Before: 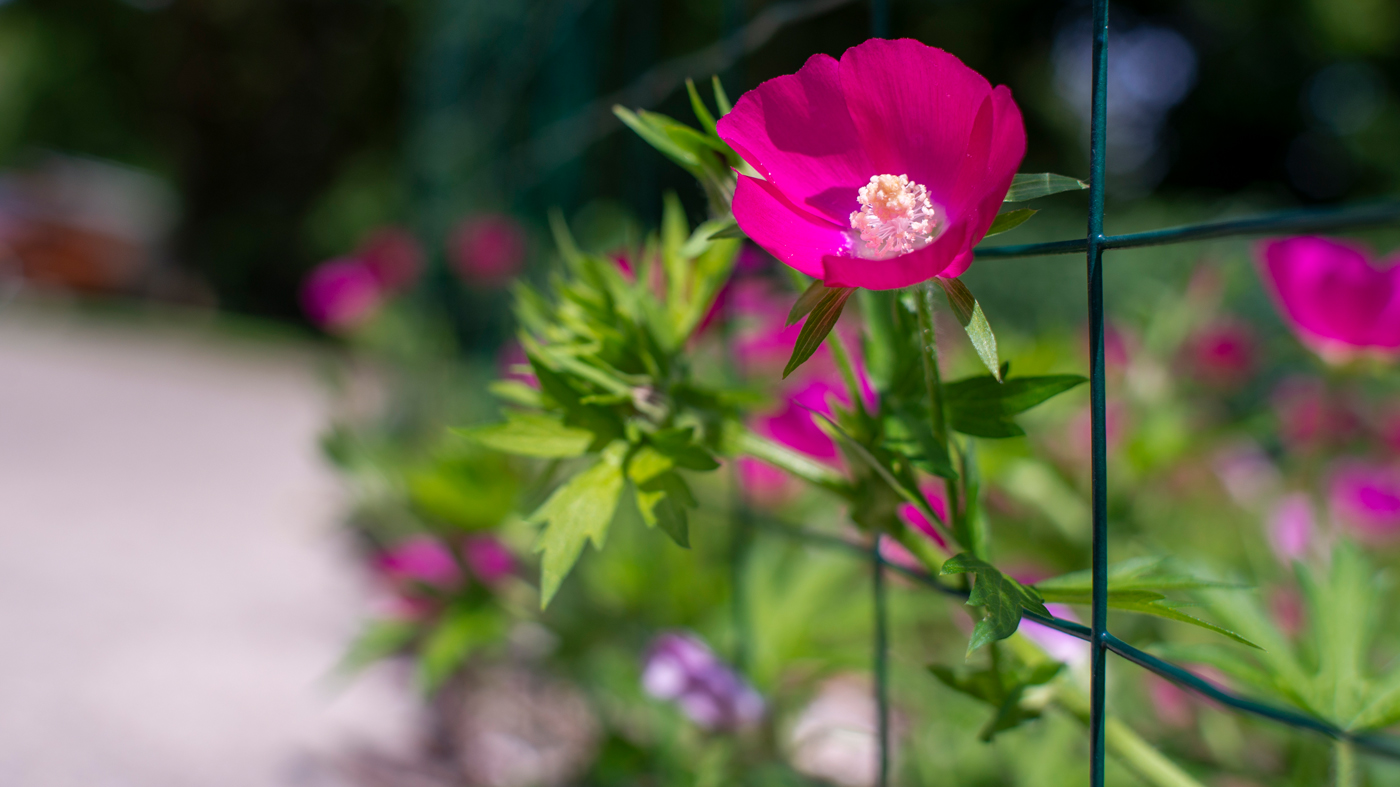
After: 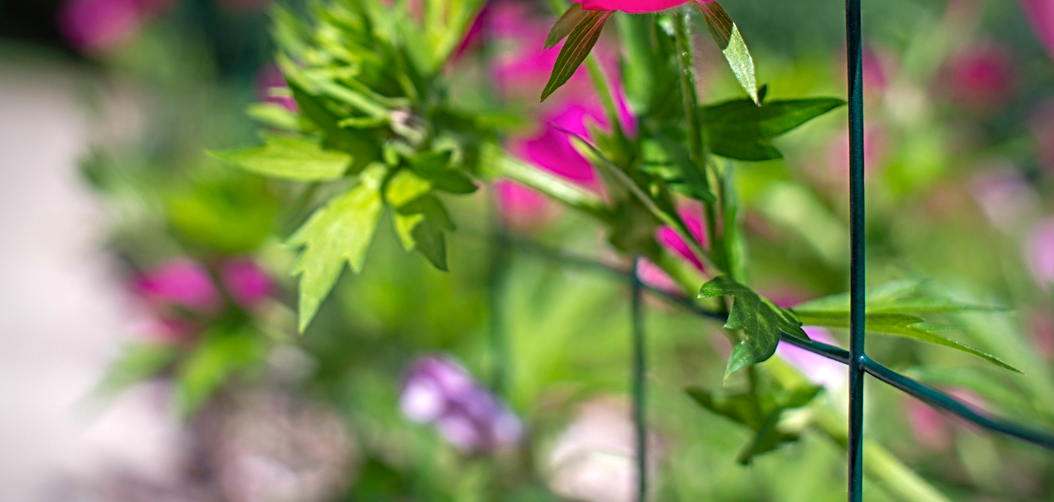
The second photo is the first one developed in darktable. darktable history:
color correction: highlights a* -2.66, highlights b* 2.6
exposure: black level correction 0, exposure 0.5 EV, compensate highlight preservation false
vignetting: on, module defaults
sharpen: radius 3.959
crop and rotate: left 17.396%, top 35.366%, right 7.25%, bottom 0.788%
levels: mode automatic, levels [0.062, 0.494, 0.925]
